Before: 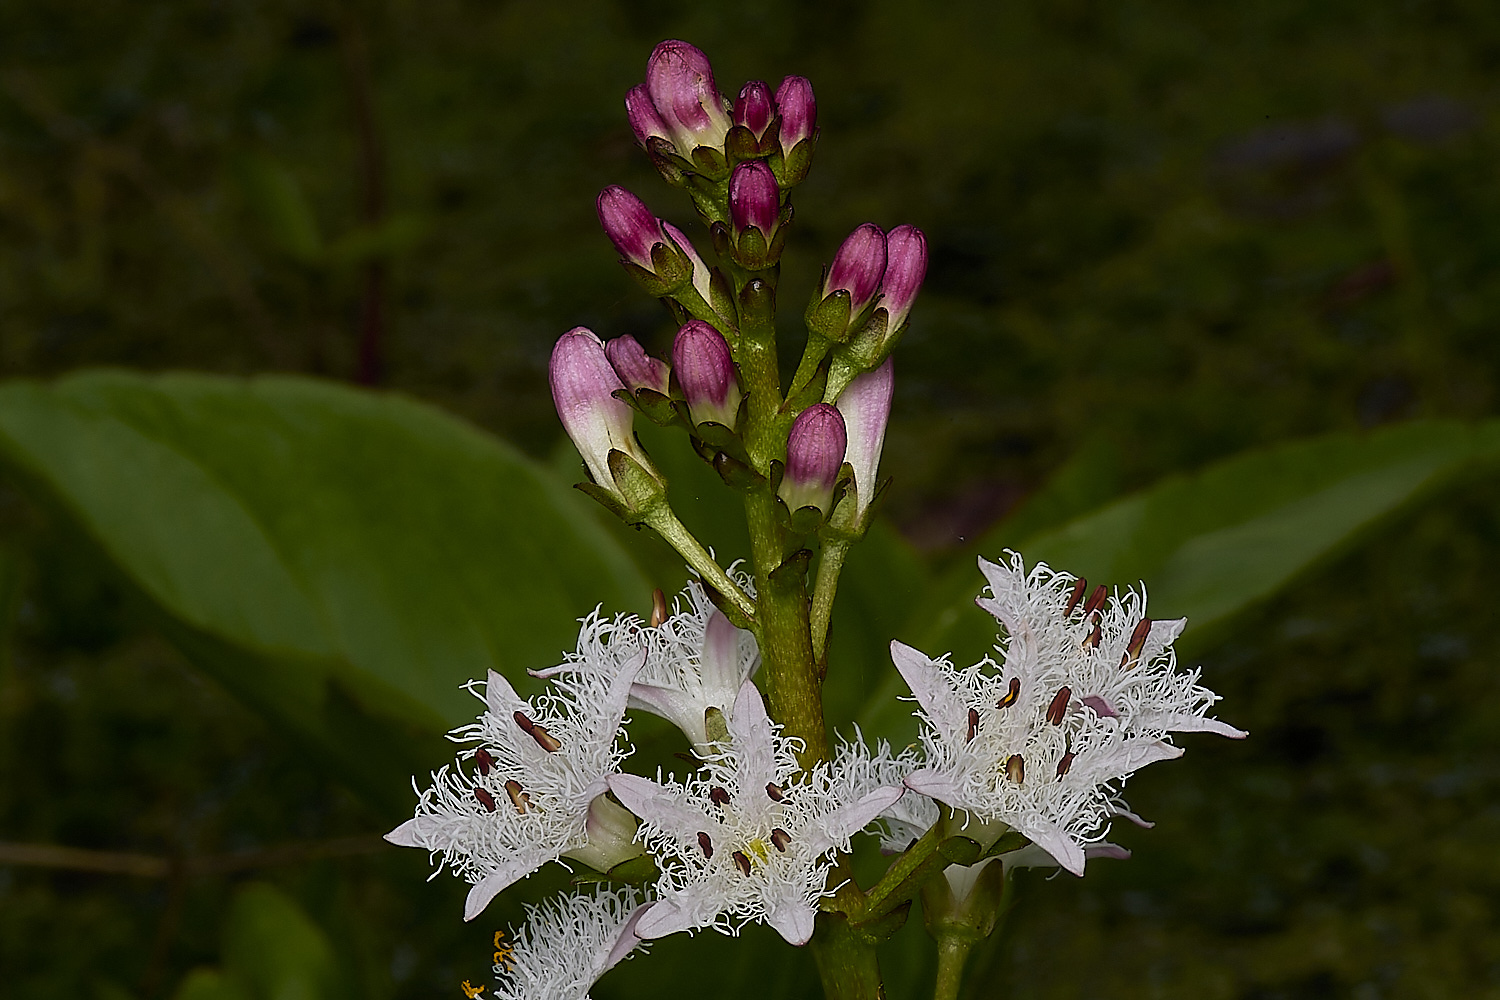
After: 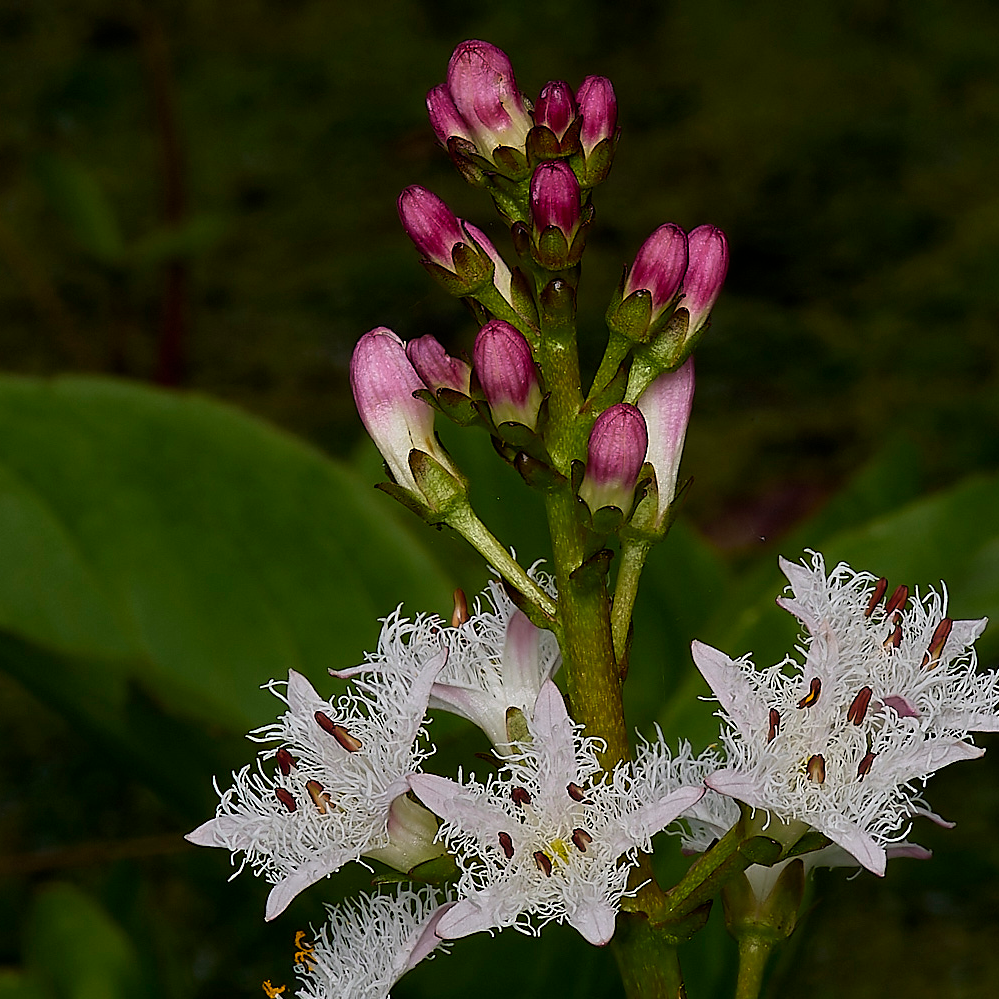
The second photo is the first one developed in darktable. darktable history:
crop and rotate: left 13.342%, right 19.991%
rotate and perspective: crop left 0, crop top 0
